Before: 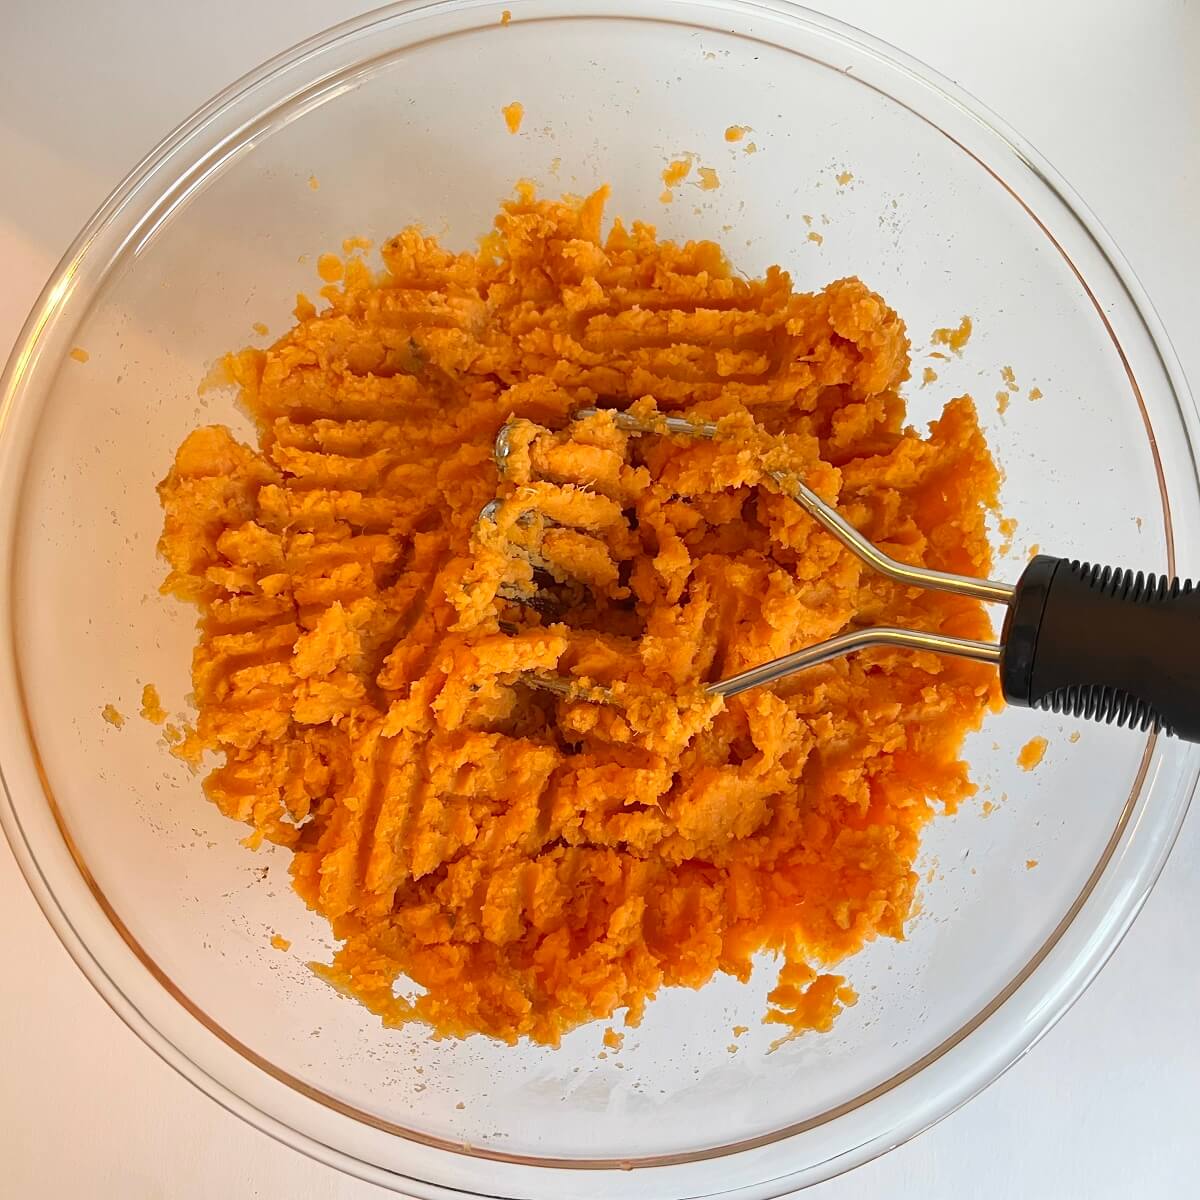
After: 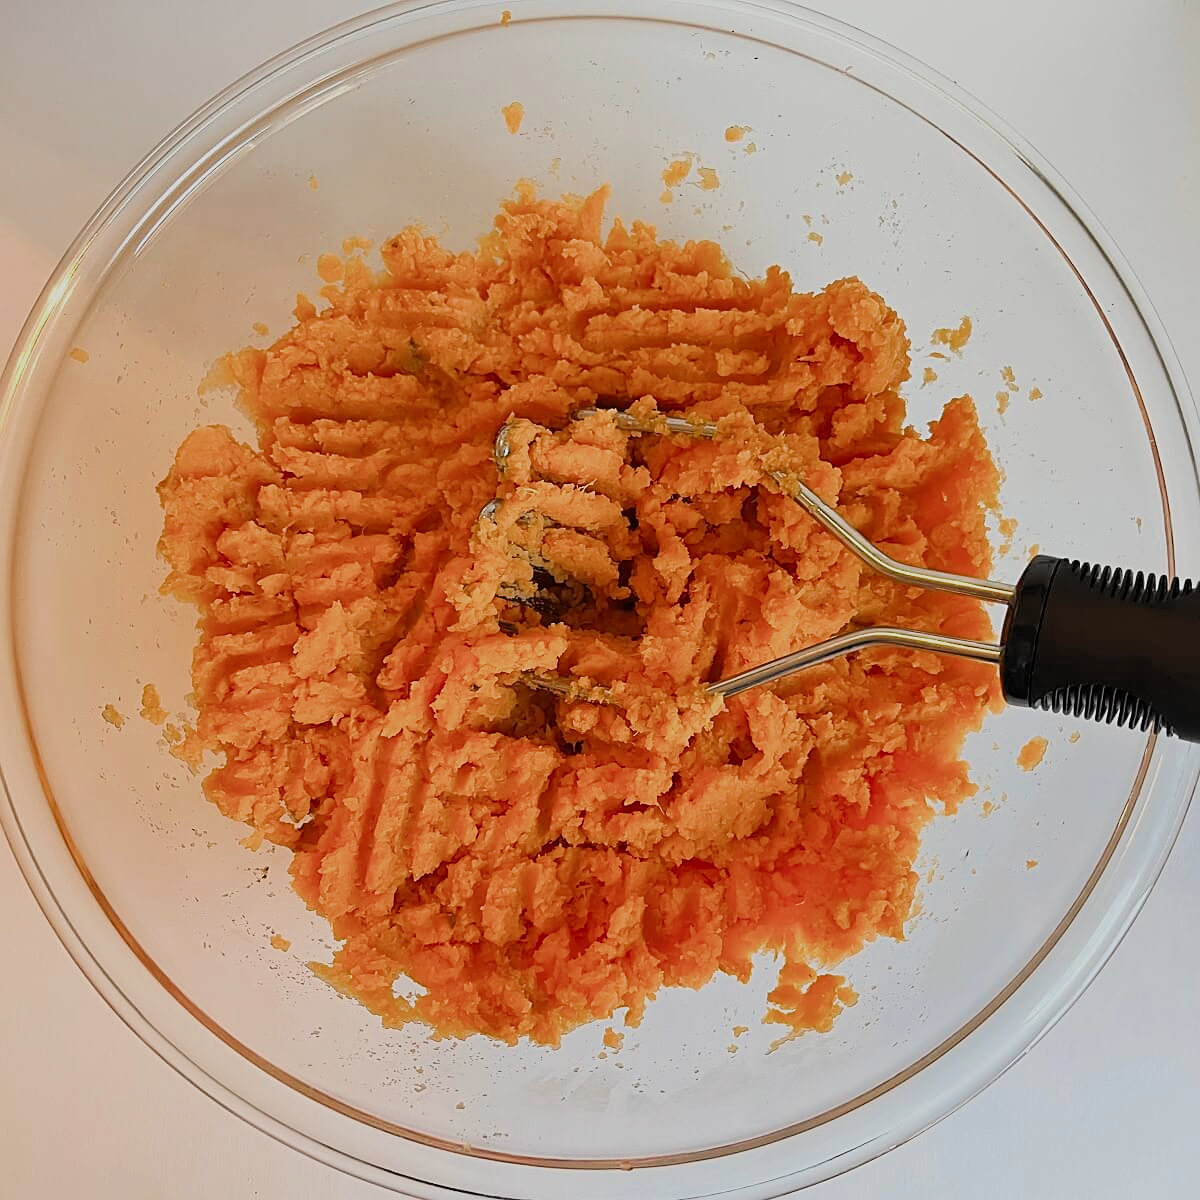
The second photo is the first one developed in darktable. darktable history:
color zones: curves: ch1 [(0.25, 0.5) (0.747, 0.71)]
filmic rgb: black relative exposure -7.65 EV, white relative exposure 4.56 EV, hardness 3.61, add noise in highlights 0, color science v3 (2019), use custom middle-gray values true, contrast in highlights soft
sharpen: on, module defaults
